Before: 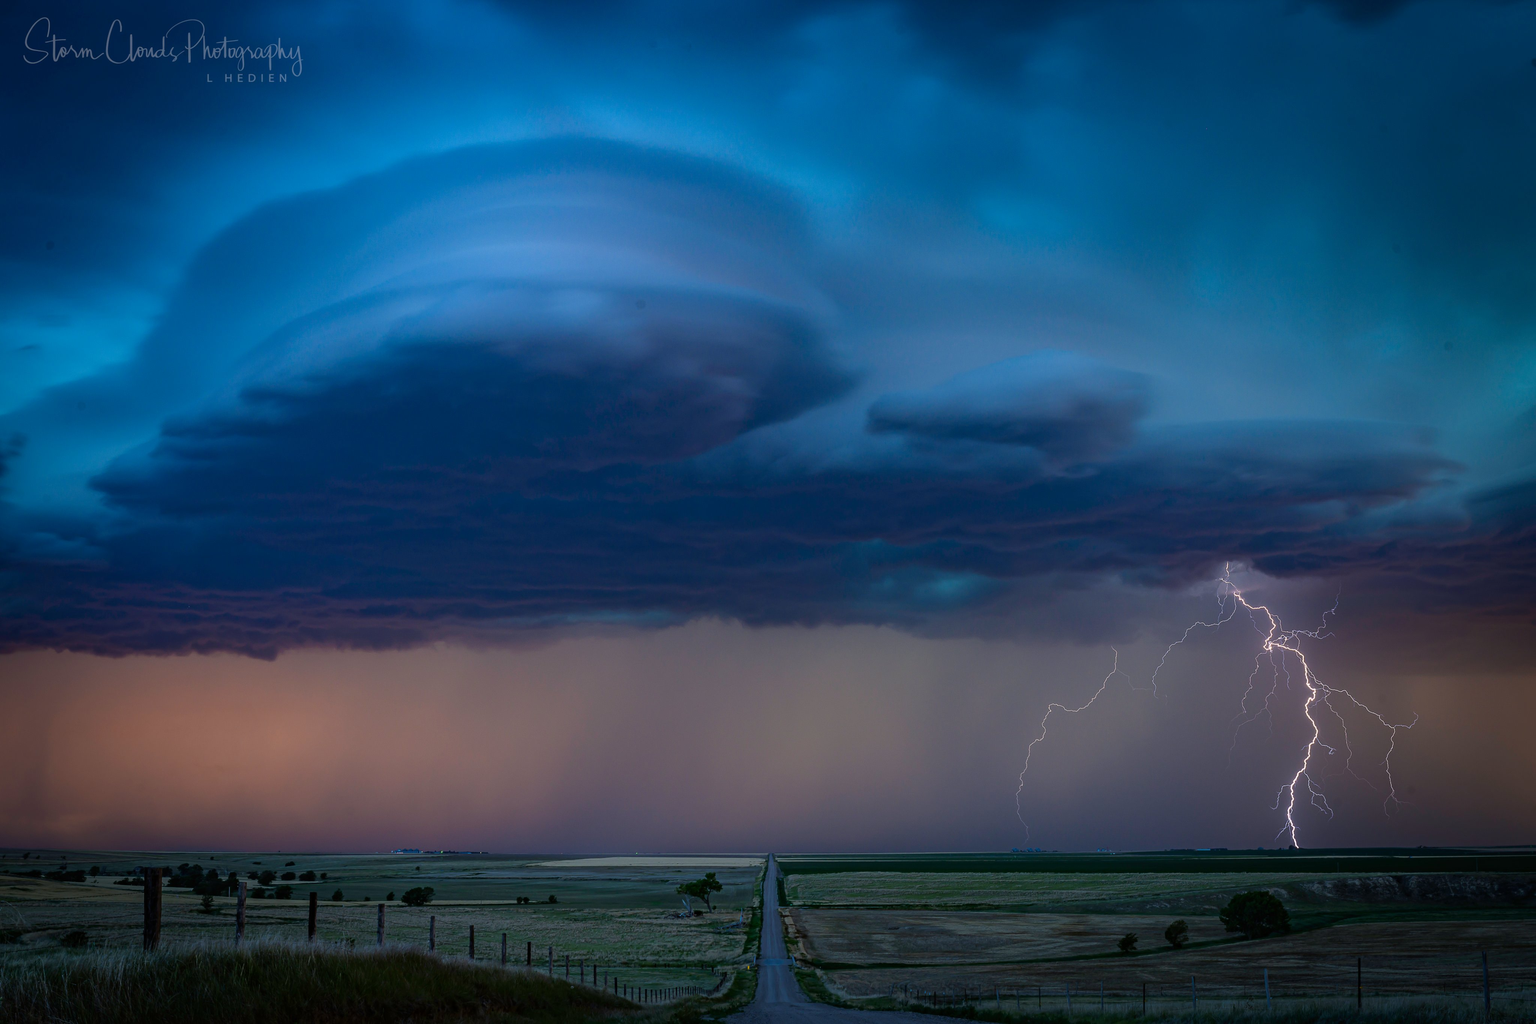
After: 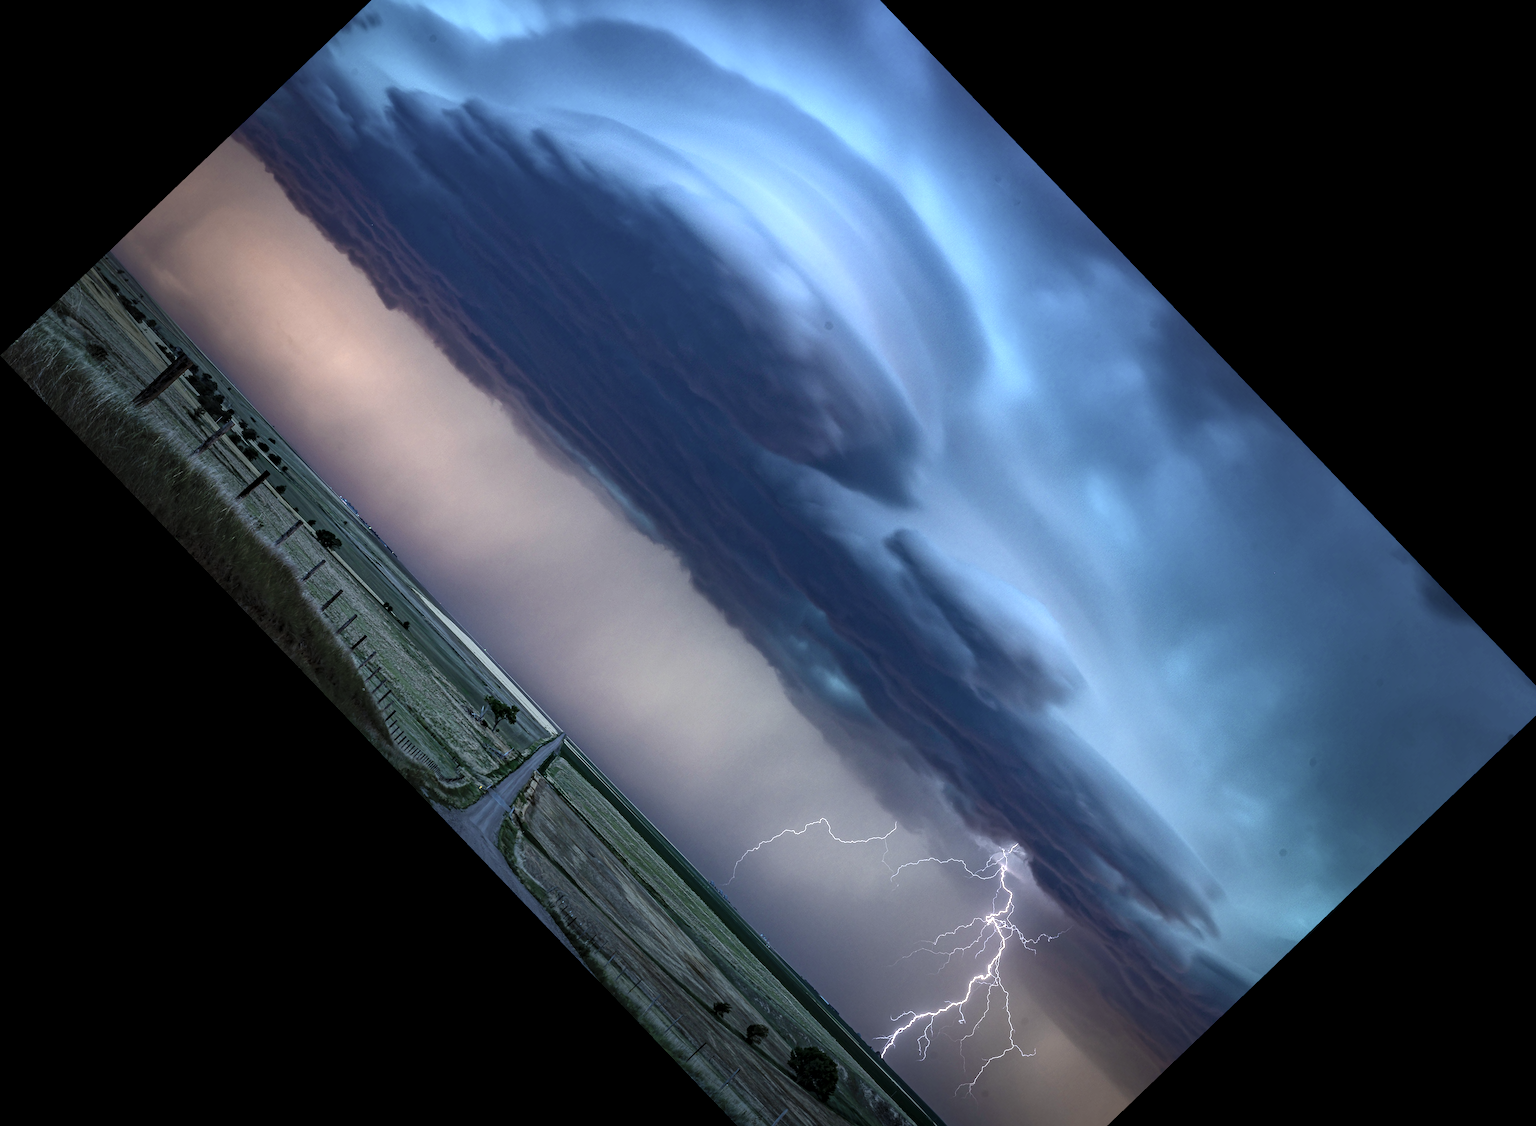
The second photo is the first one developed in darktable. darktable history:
white balance: red 0.925, blue 1.046
crop and rotate: angle -46.26°, top 16.234%, right 0.912%, bottom 11.704%
local contrast: detail 150%
contrast brightness saturation: contrast 0.43, brightness 0.56, saturation -0.19
